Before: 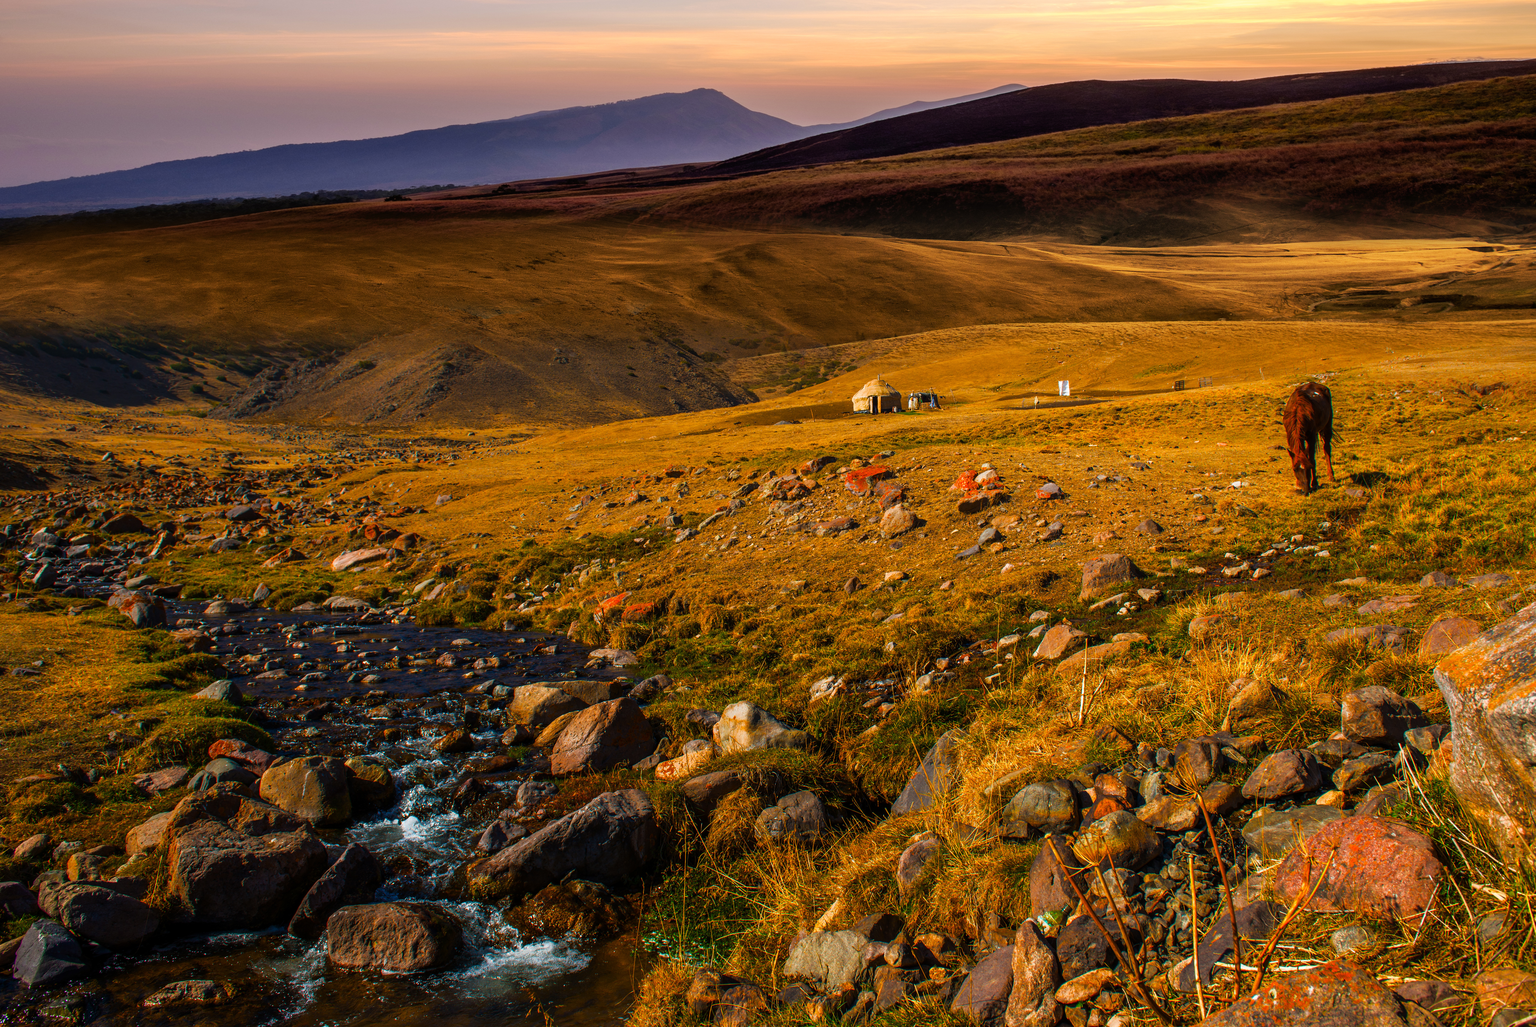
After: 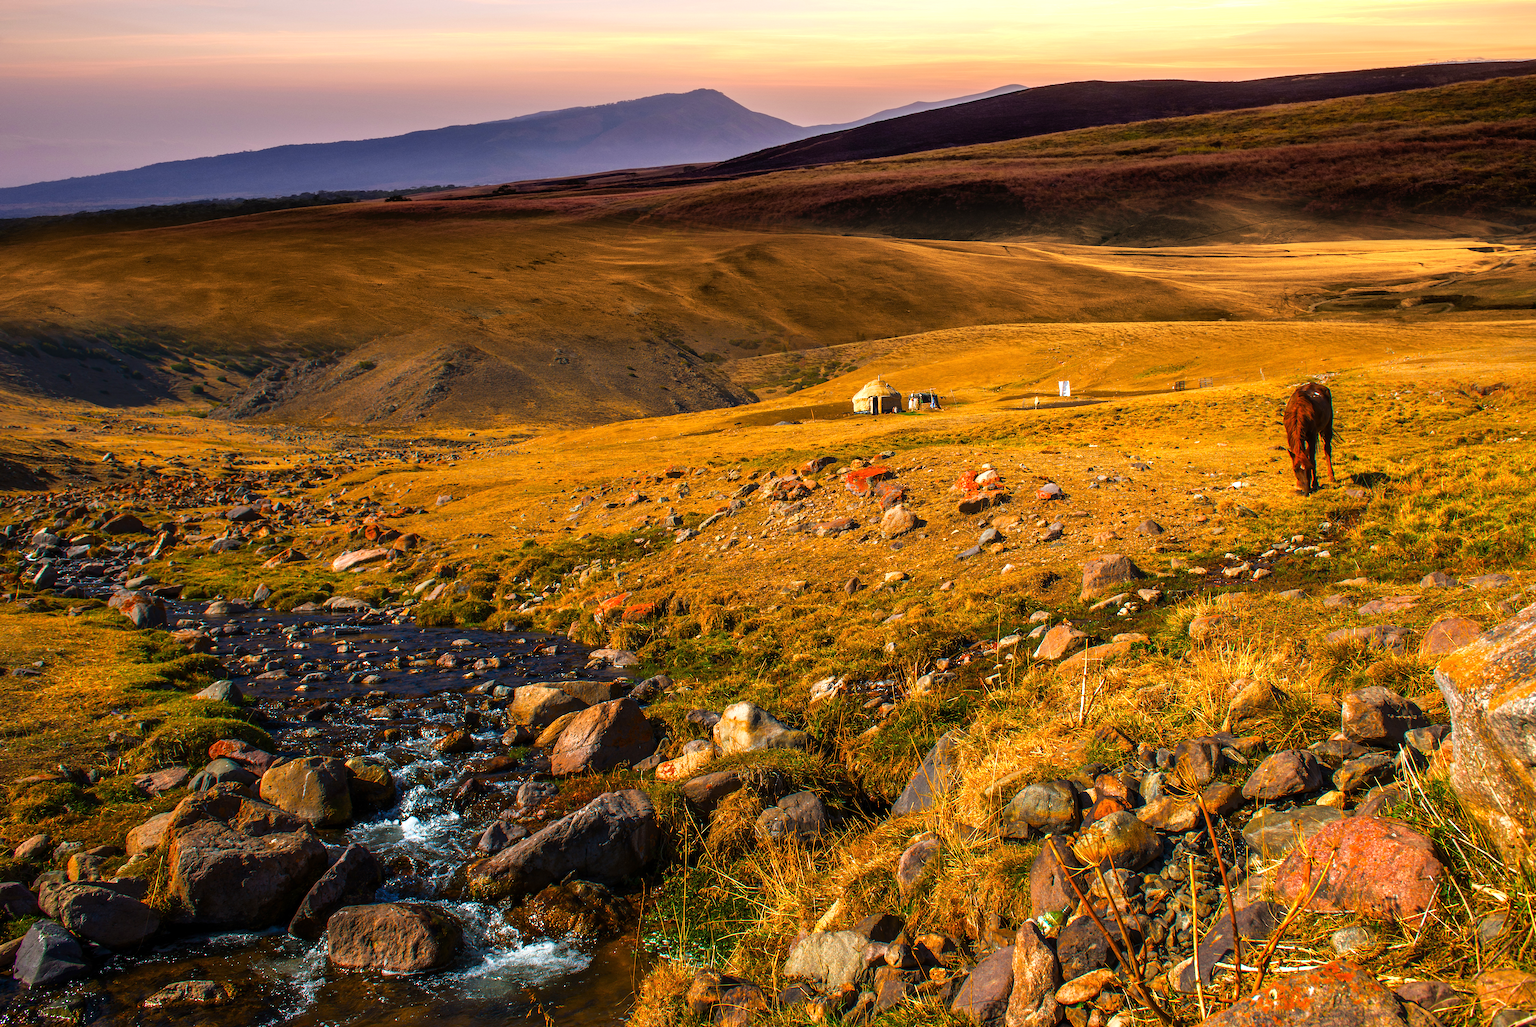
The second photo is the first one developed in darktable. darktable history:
sharpen: radius 1, threshold 1
exposure: exposure 0.6 EV, compensate highlight preservation false
